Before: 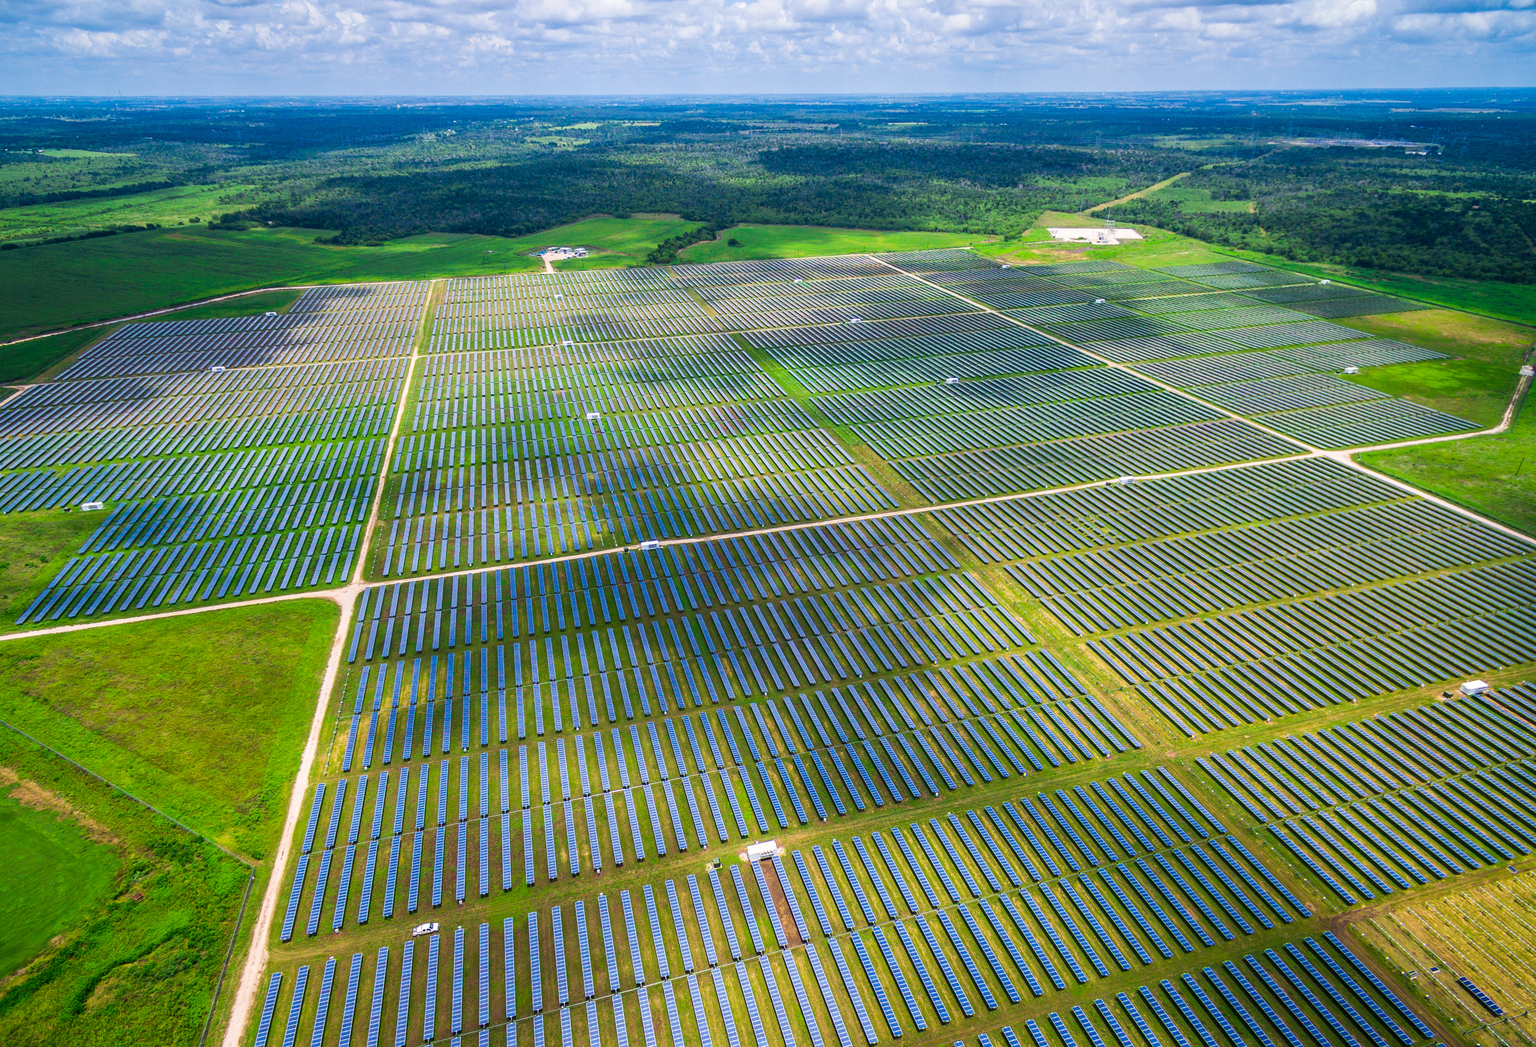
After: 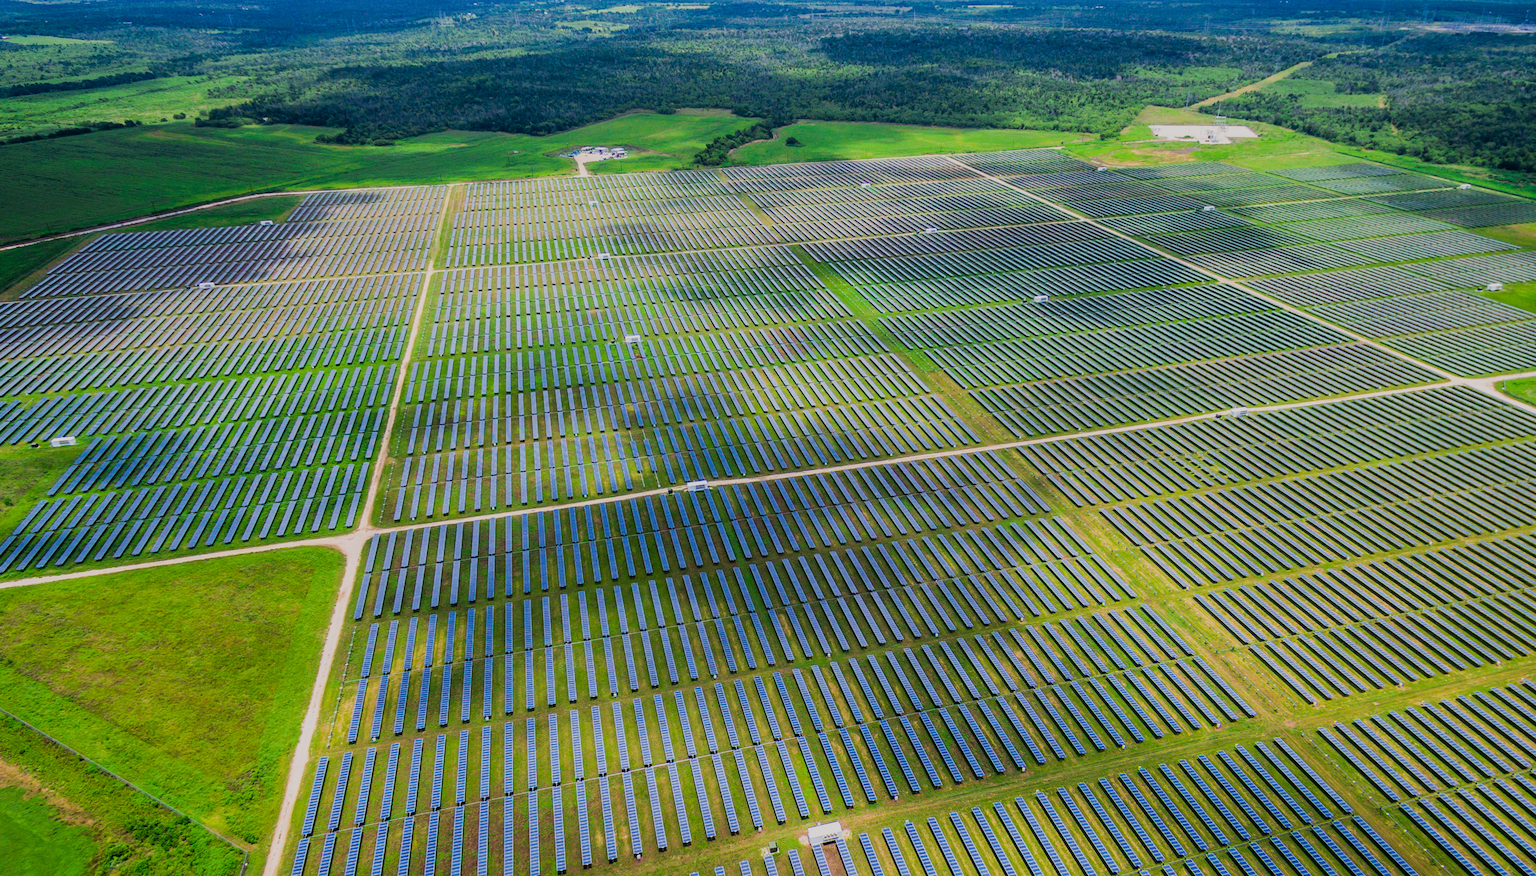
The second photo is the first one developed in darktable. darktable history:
filmic rgb: black relative exposure -7.65 EV, white relative exposure 4.56 EV, hardness 3.61
crop and rotate: left 2.425%, top 11.305%, right 9.6%, bottom 15.08%
